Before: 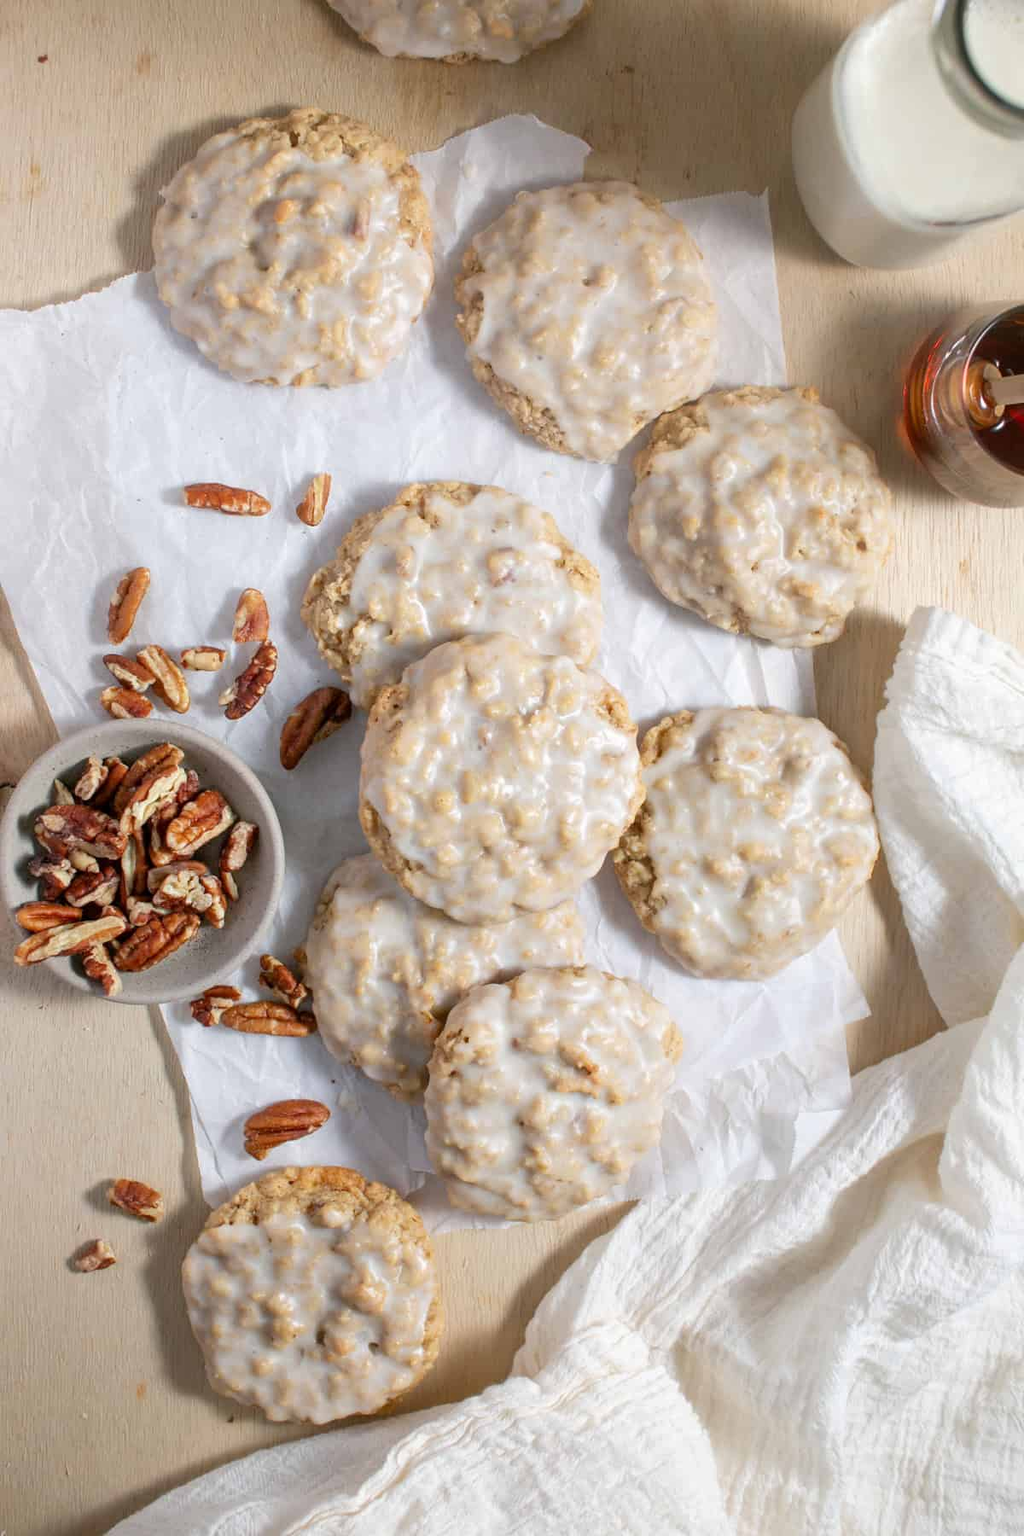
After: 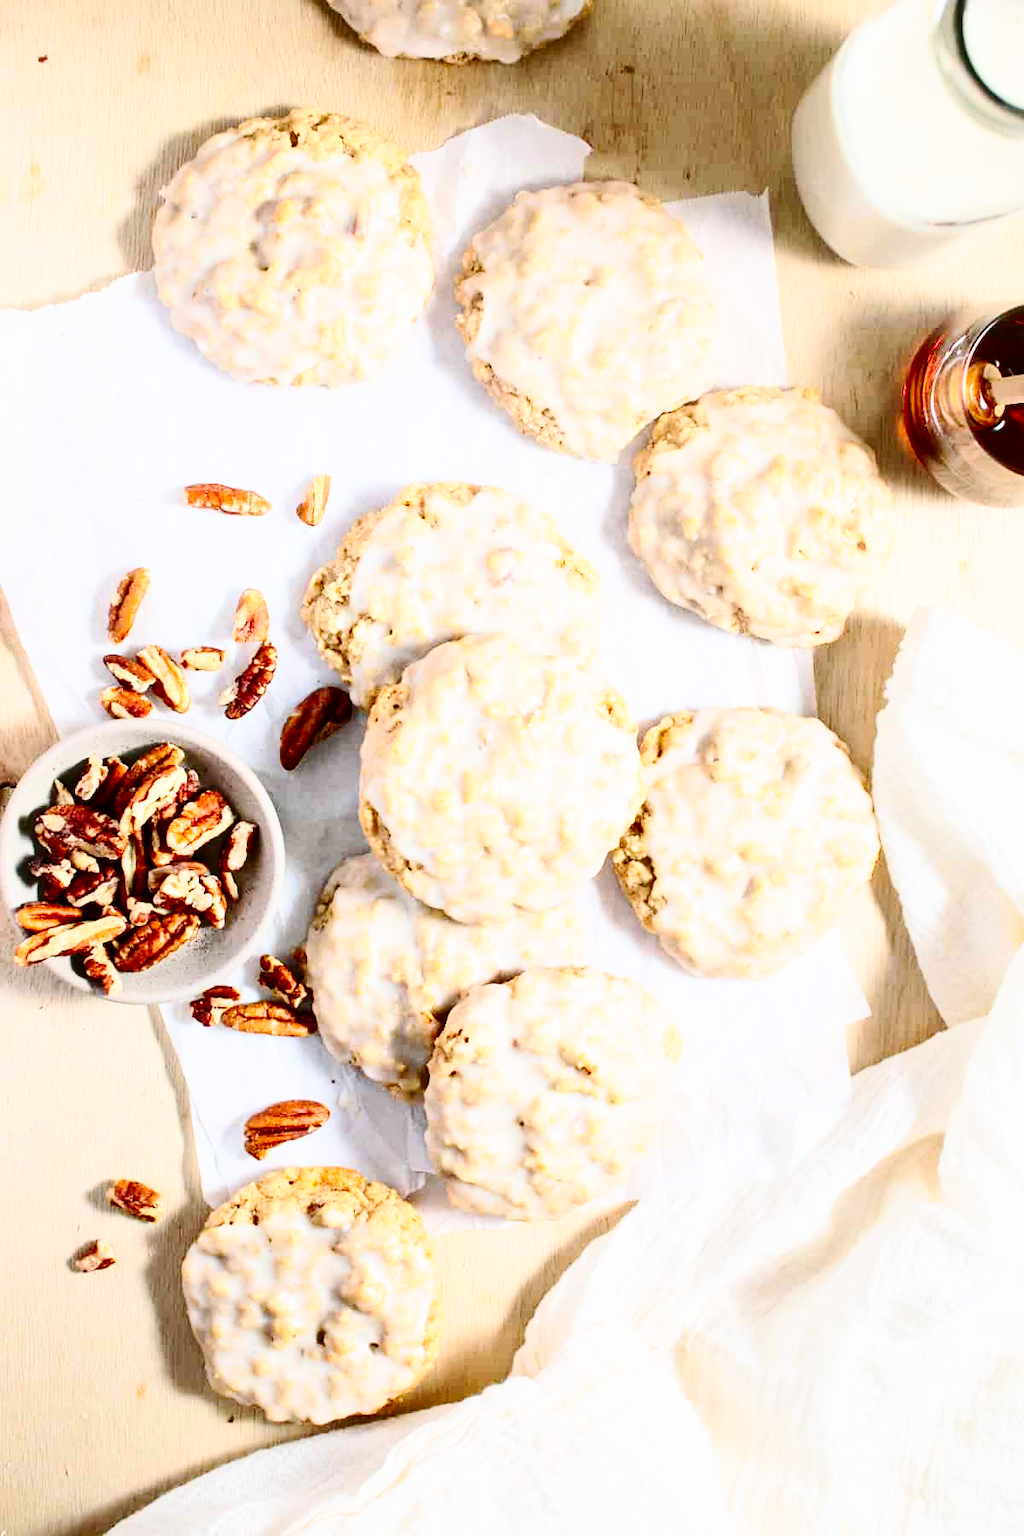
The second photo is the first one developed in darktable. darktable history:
base curve: curves: ch0 [(0, 0) (0.028, 0.03) (0.121, 0.232) (0.46, 0.748) (0.859, 0.968) (1, 1)], preserve colors none
contrast brightness saturation: contrast 0.4, brightness 0.05, saturation 0.25
exposure: exposure -0.157 EV, compensate highlight preservation false
